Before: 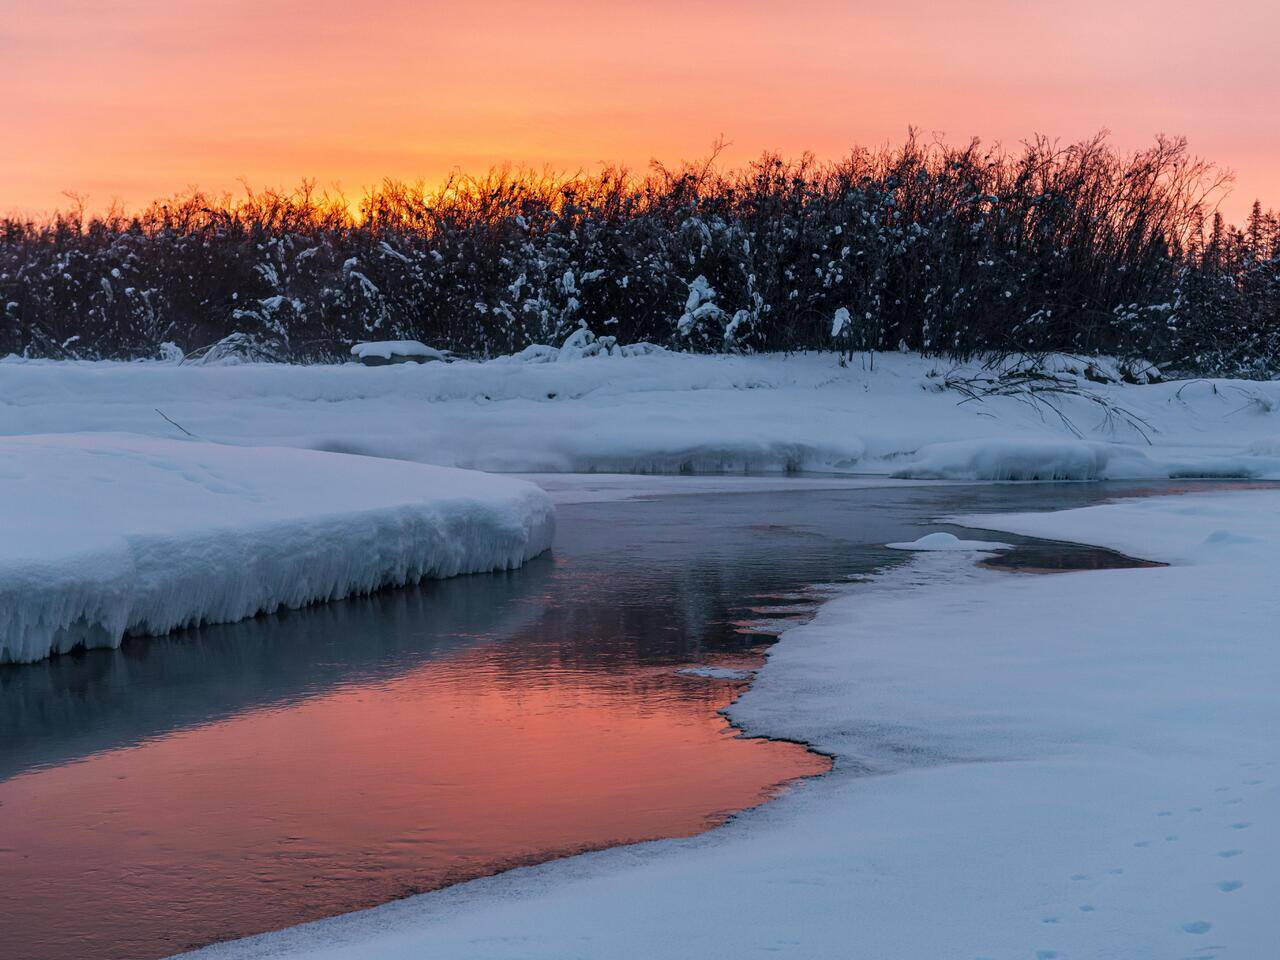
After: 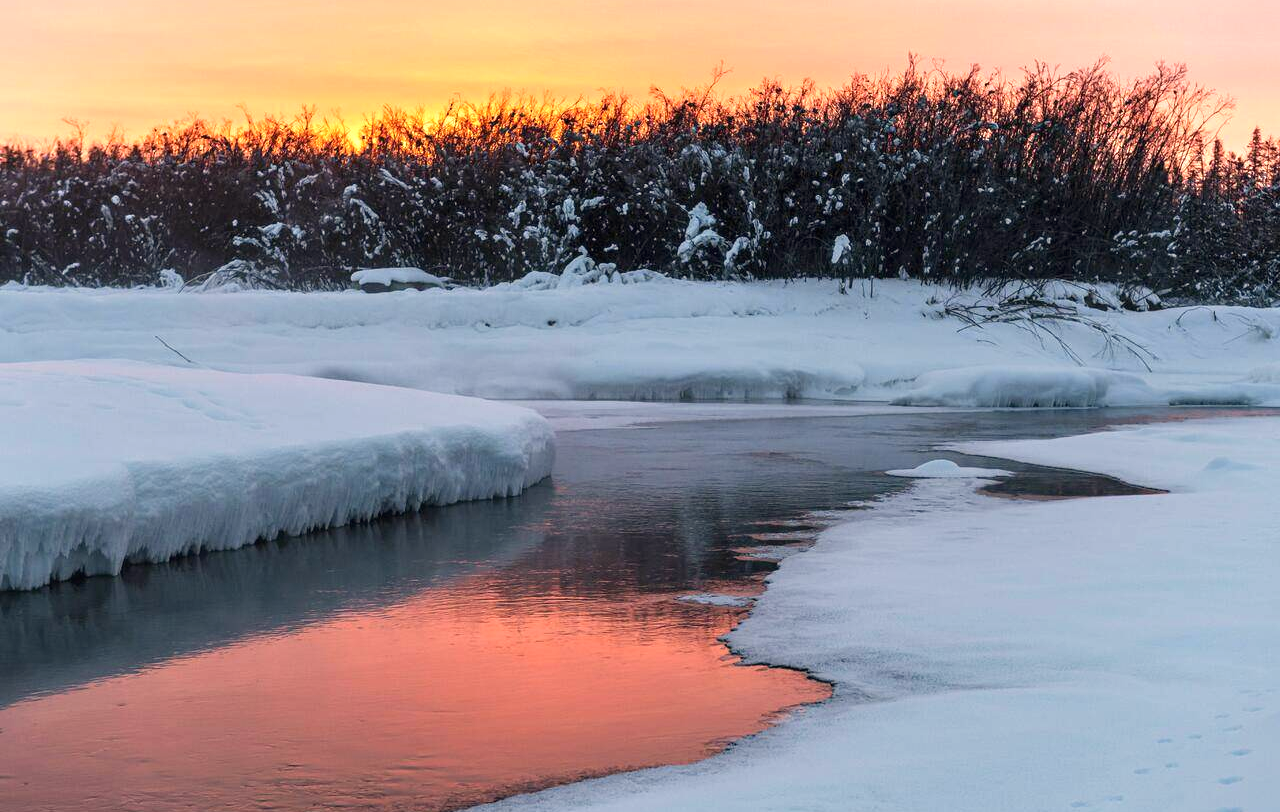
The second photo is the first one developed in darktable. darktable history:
contrast brightness saturation: contrast 0.008, saturation -0.064
exposure: black level correction 0, exposure 0.704 EV, compensate highlight preservation false
crop: top 7.613%, bottom 7.744%
color calibration: x 0.329, y 0.344, temperature 5637.99 K
